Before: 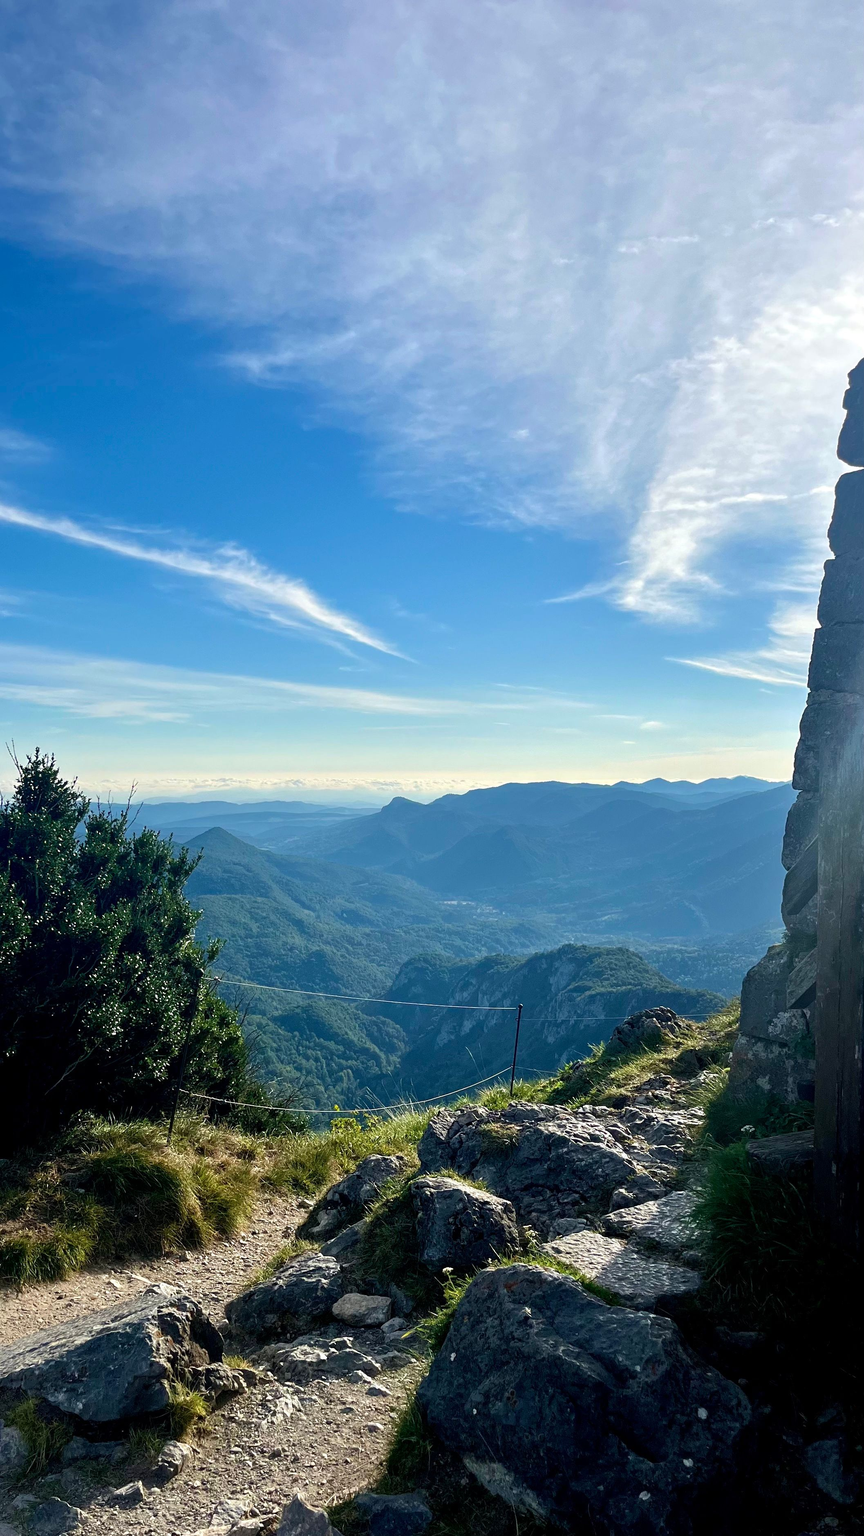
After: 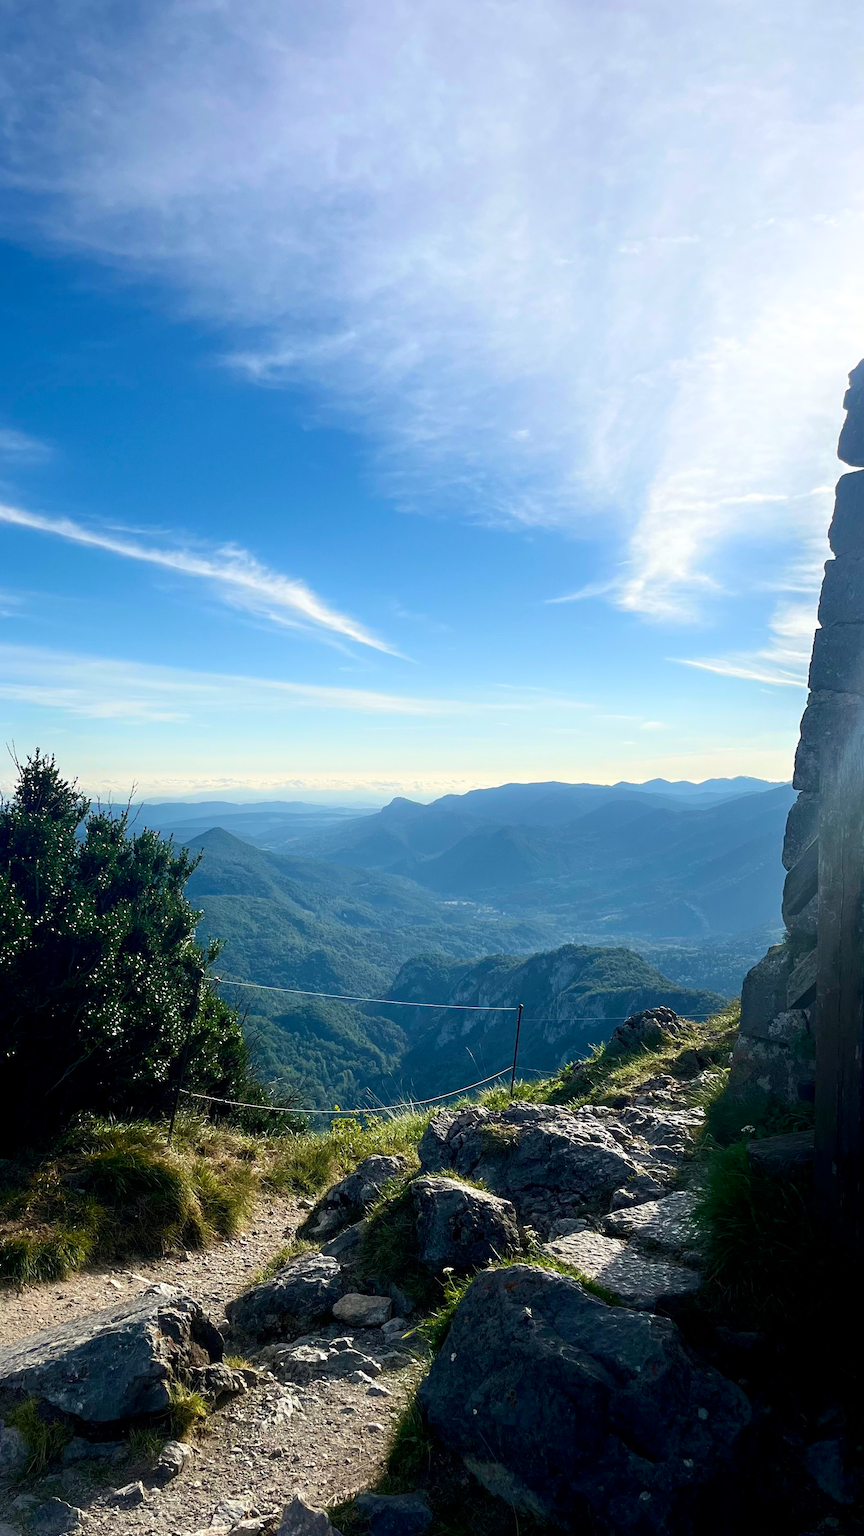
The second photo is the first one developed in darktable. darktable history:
shadows and highlights: shadows -40.53, highlights 63.2, soften with gaussian
